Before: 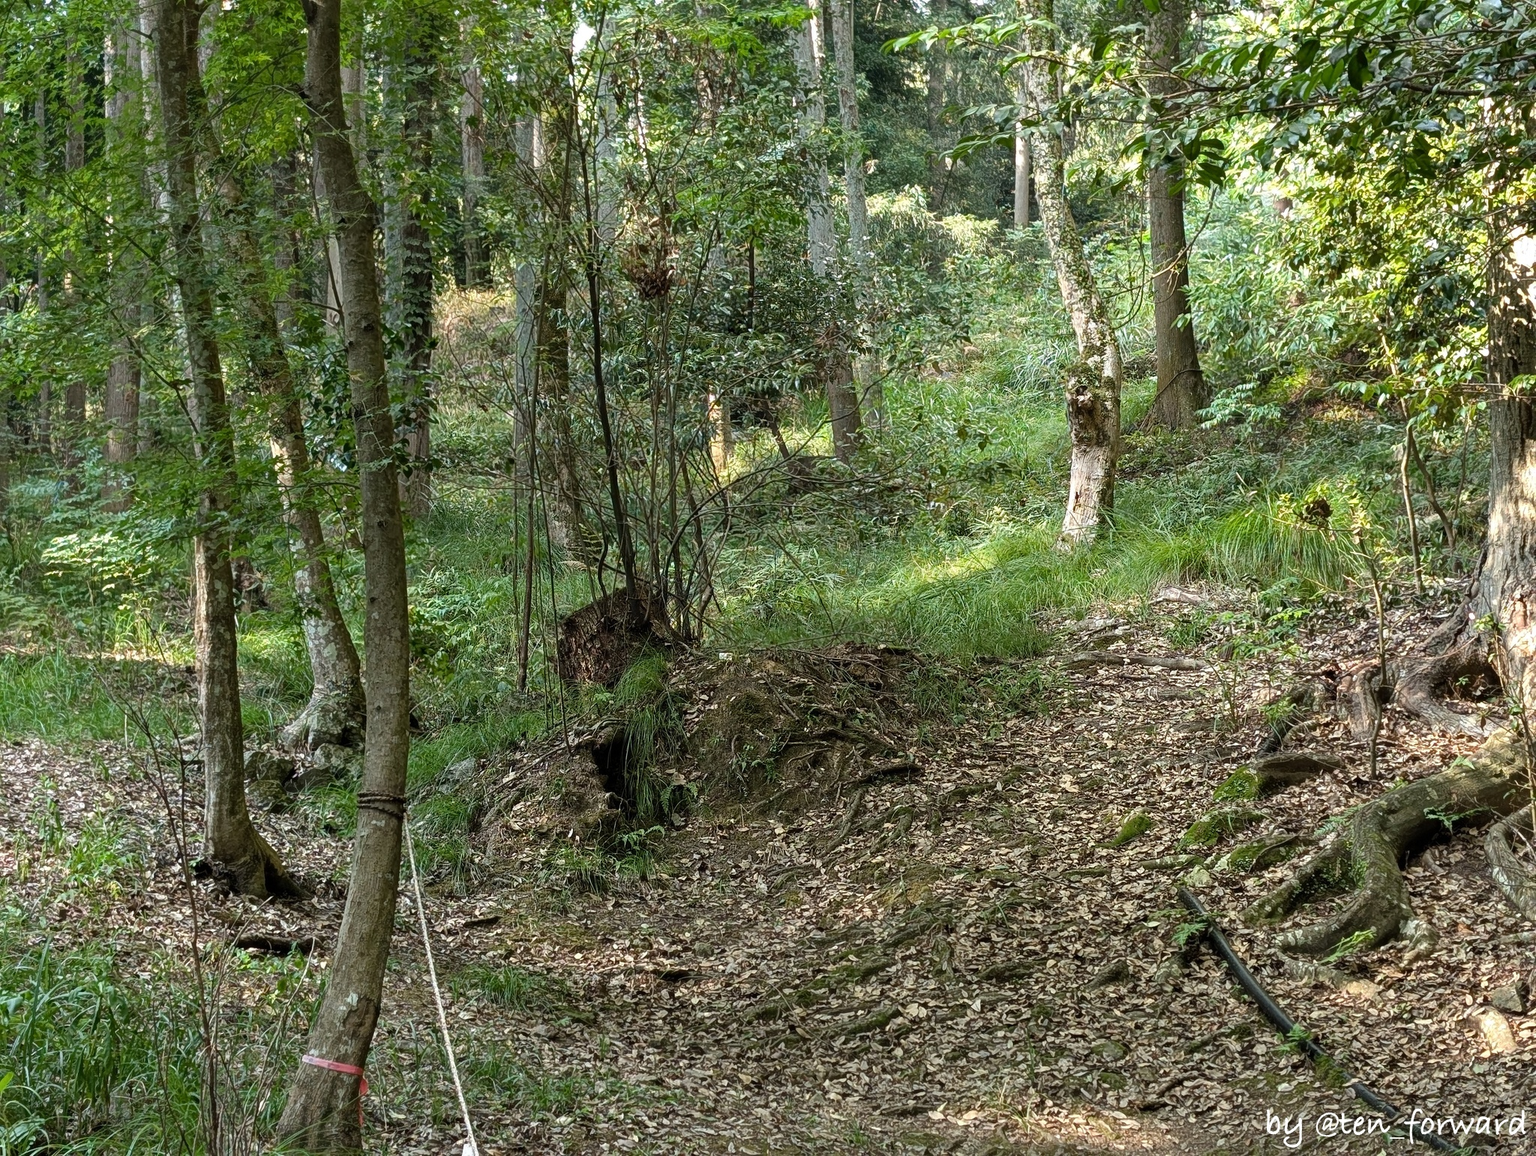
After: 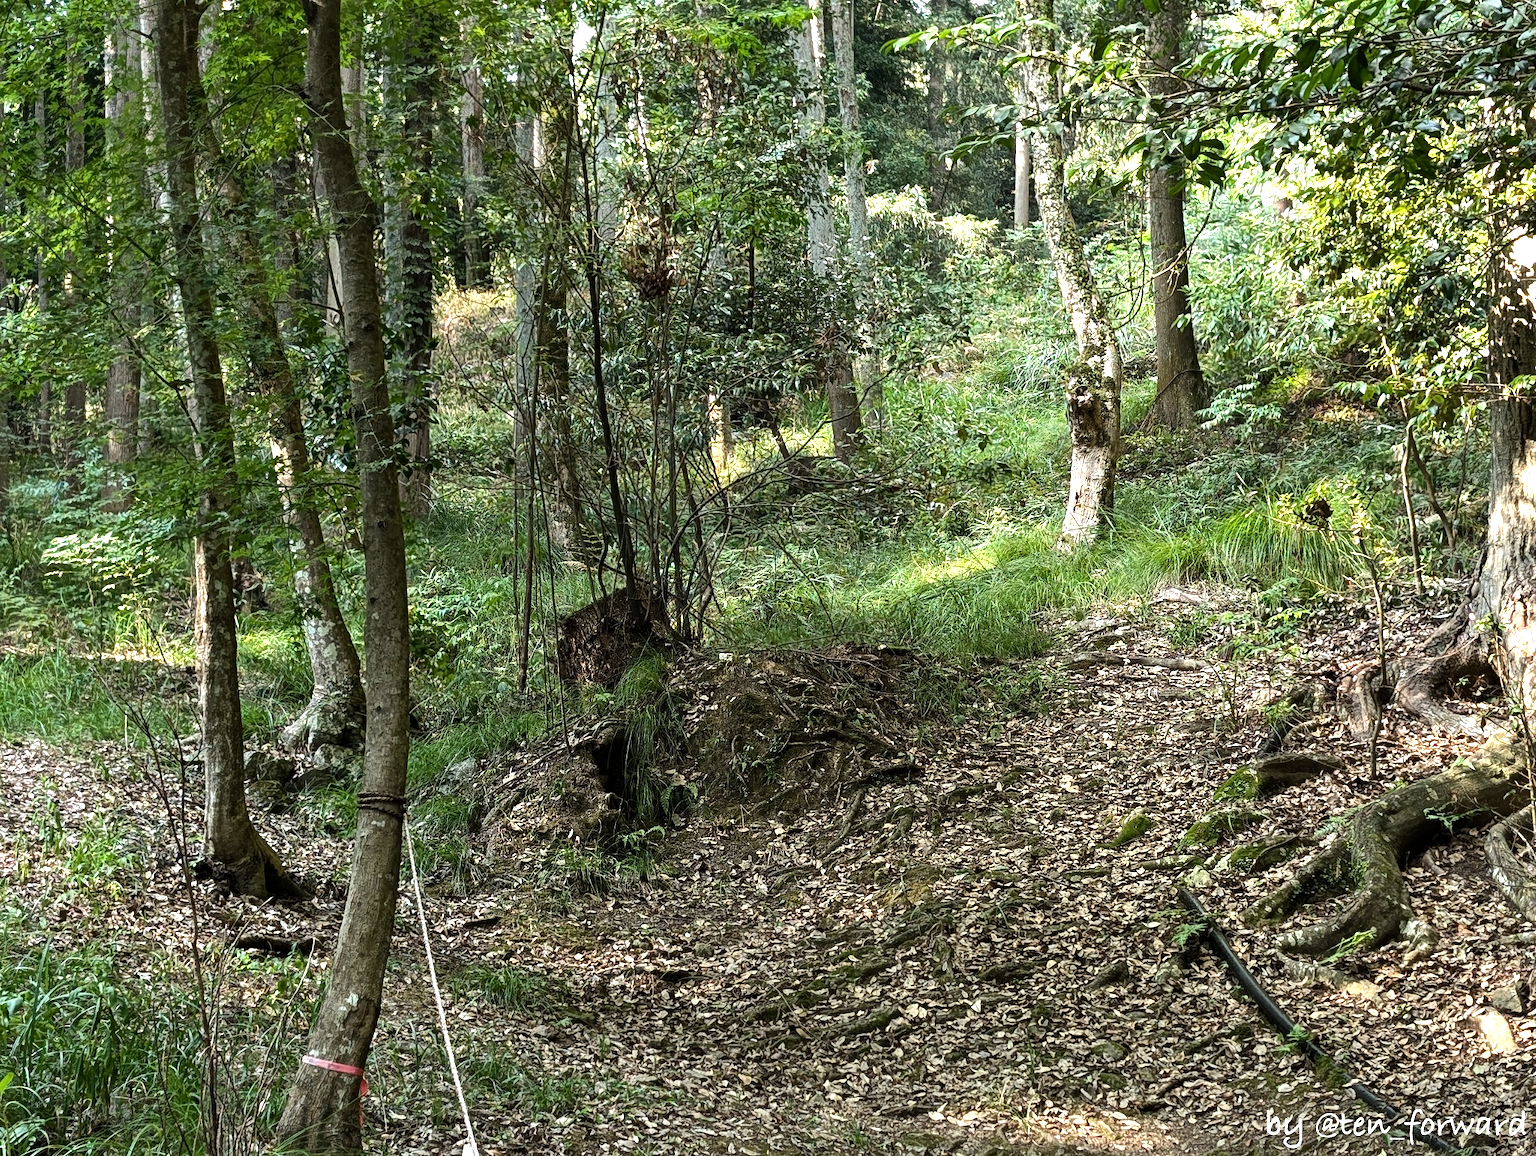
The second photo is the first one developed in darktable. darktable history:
tone equalizer: -8 EV -0.746 EV, -7 EV -0.72 EV, -6 EV -0.566 EV, -5 EV -0.414 EV, -3 EV 0.404 EV, -2 EV 0.6 EV, -1 EV 0.692 EV, +0 EV 0.728 EV, edges refinement/feathering 500, mask exposure compensation -1.57 EV, preserve details no
